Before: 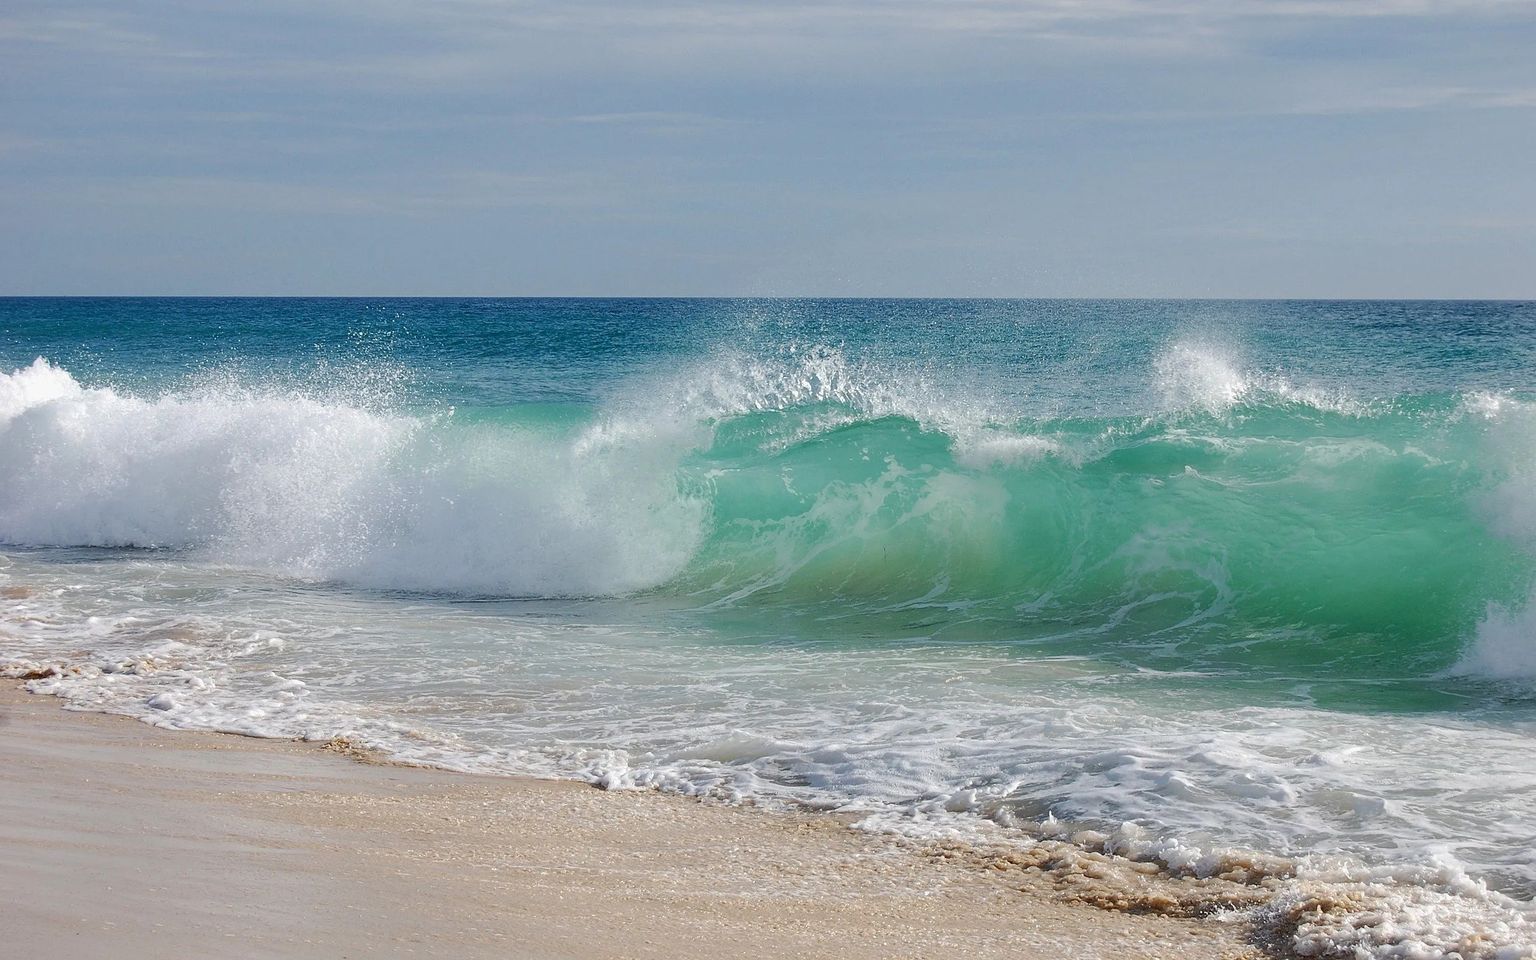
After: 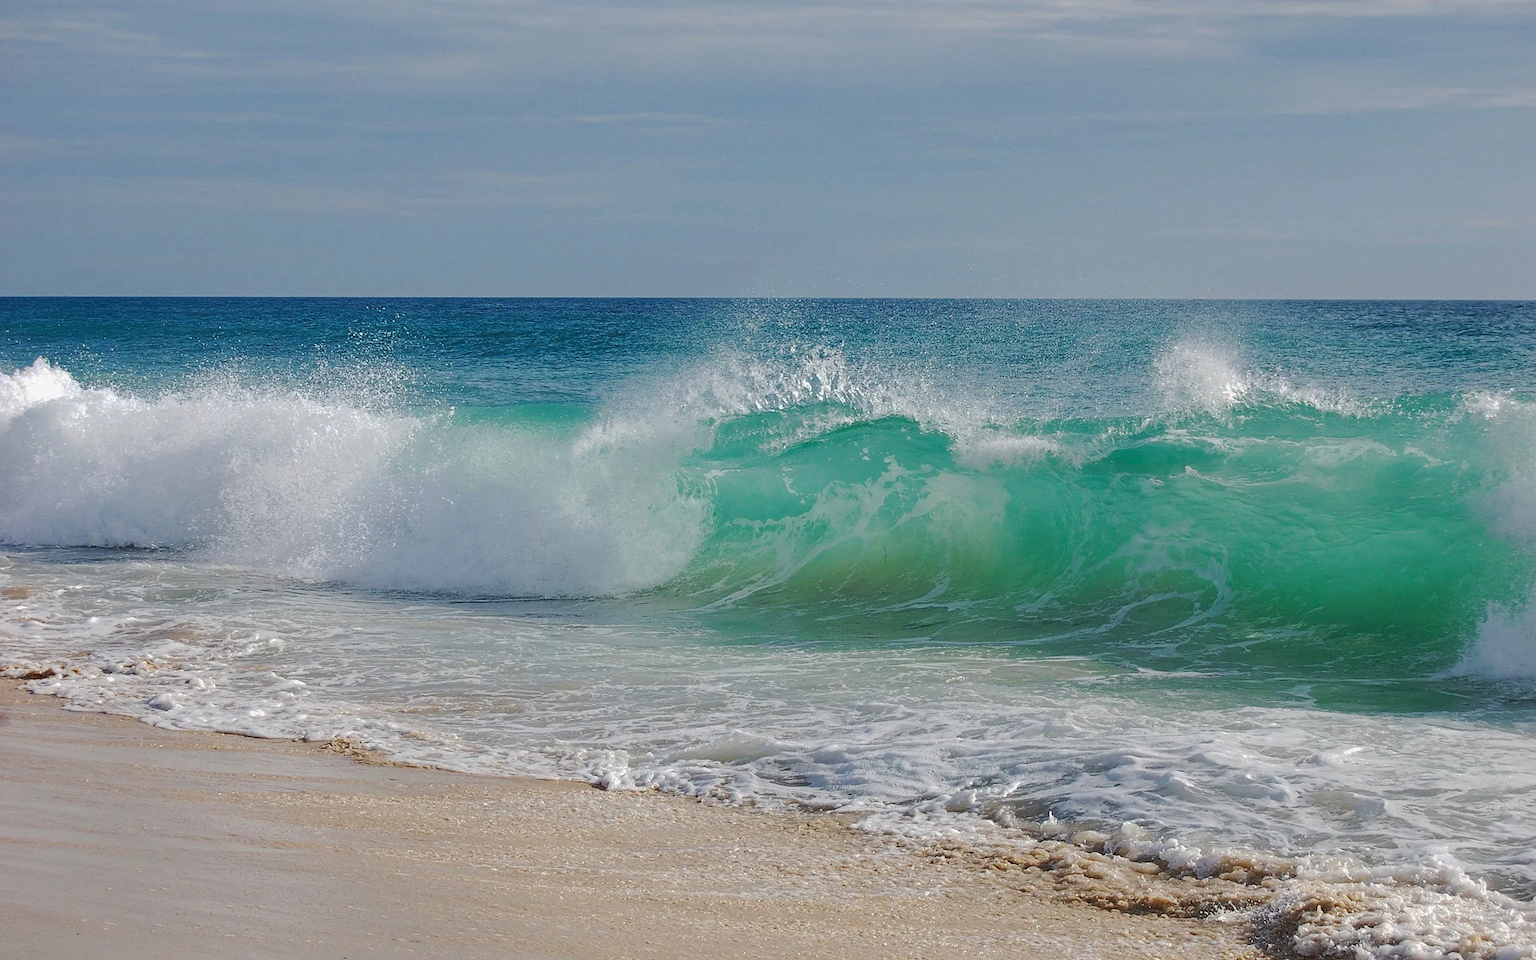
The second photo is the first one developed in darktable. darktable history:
haze removal: compatibility mode true, adaptive false
tone curve: curves: ch0 [(0, 0) (0.003, 0.096) (0.011, 0.096) (0.025, 0.098) (0.044, 0.099) (0.069, 0.106) (0.1, 0.128) (0.136, 0.153) (0.177, 0.186) (0.224, 0.218) (0.277, 0.265) (0.335, 0.316) (0.399, 0.374) (0.468, 0.445) (0.543, 0.526) (0.623, 0.605) (0.709, 0.681) (0.801, 0.758) (0.898, 0.819) (1, 1)], preserve colors none
